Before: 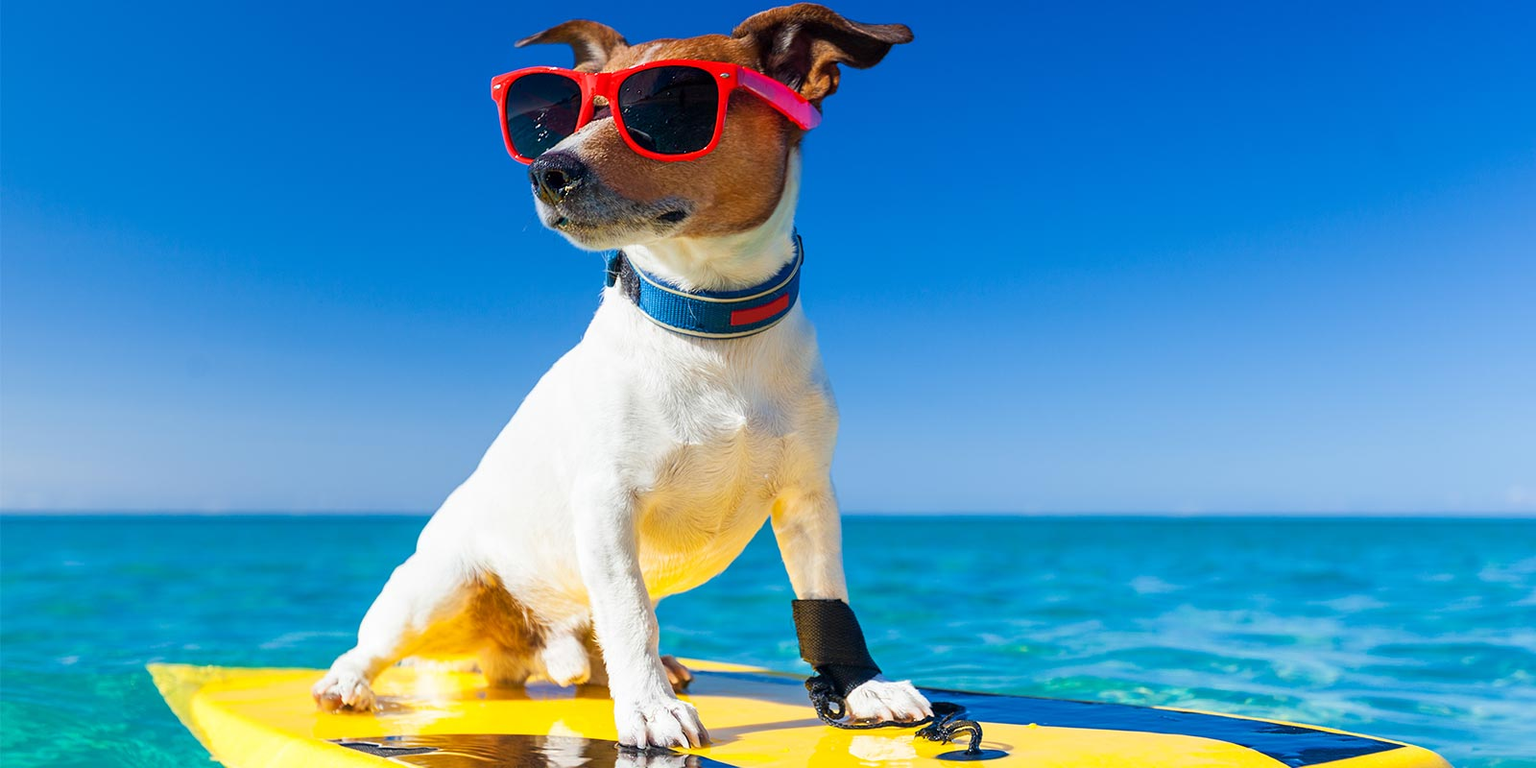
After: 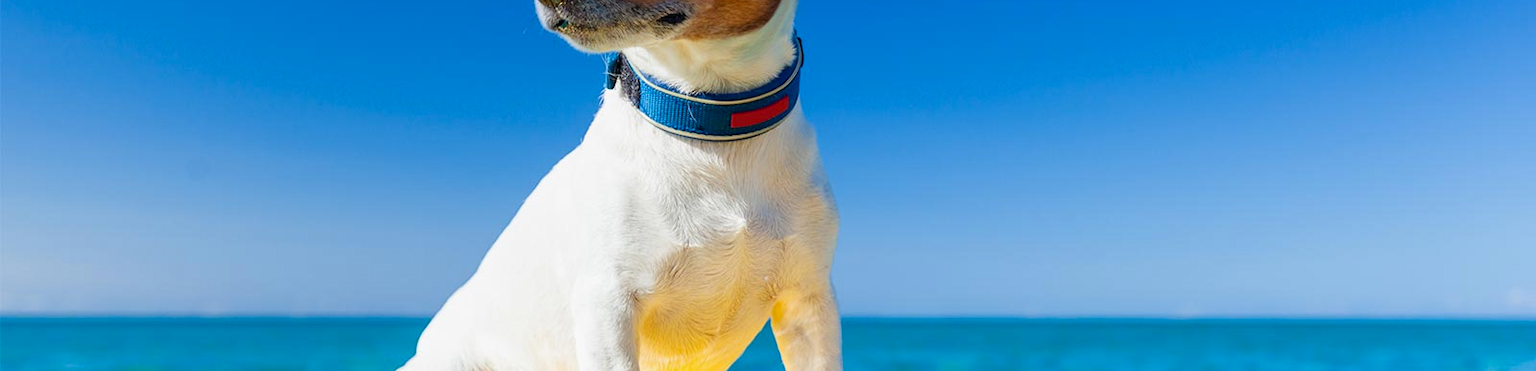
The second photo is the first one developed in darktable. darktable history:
tone curve: curves: ch0 [(0, 0) (0.059, 0.027) (0.162, 0.125) (0.304, 0.279) (0.547, 0.532) (0.828, 0.815) (1, 0.983)]; ch1 [(0, 0) (0.23, 0.166) (0.34, 0.308) (0.371, 0.337) (0.429, 0.411) (0.477, 0.462) (0.499, 0.498) (0.529, 0.537) (0.559, 0.582) (0.743, 0.798) (1, 1)]; ch2 [(0, 0) (0.431, 0.414) (0.498, 0.503) (0.524, 0.528) (0.568, 0.546) (0.6, 0.597) (0.634, 0.645) (0.728, 0.742) (1, 1)], preserve colors none
crop and rotate: top 25.819%, bottom 25.757%
